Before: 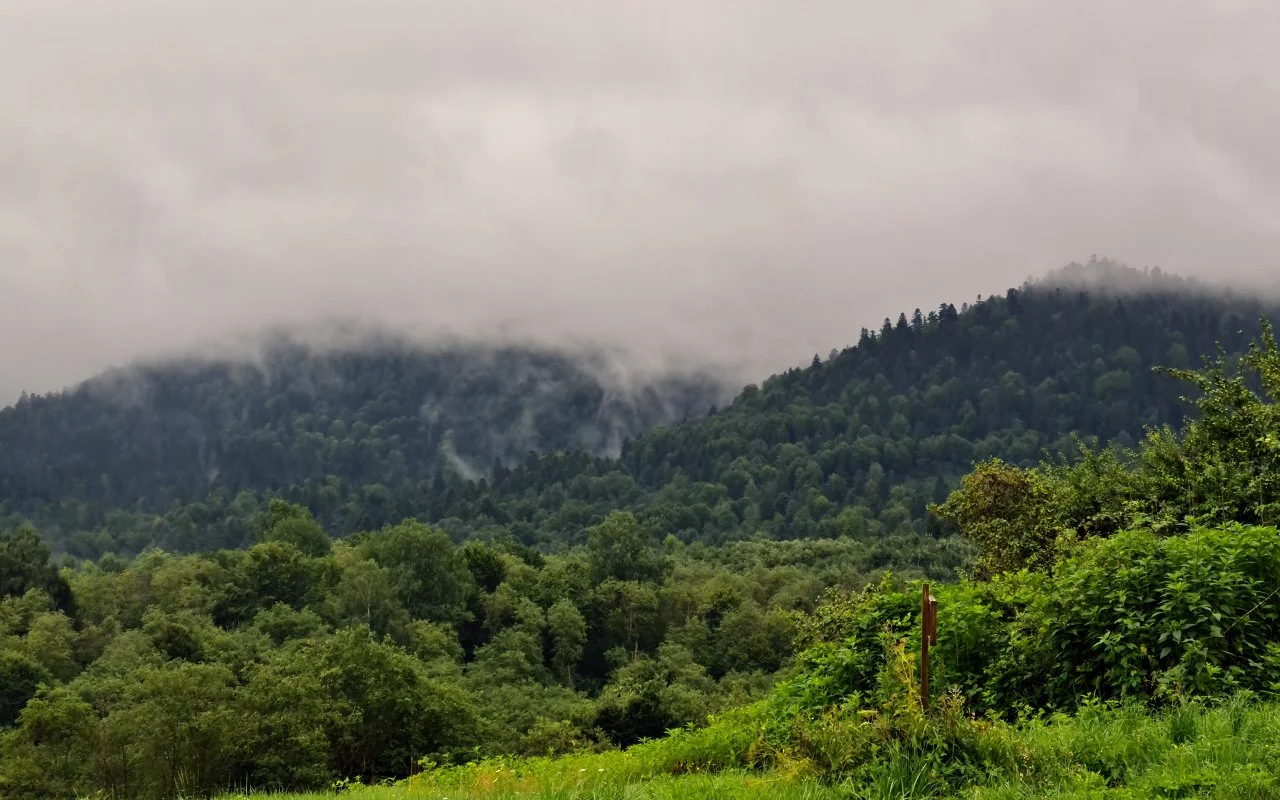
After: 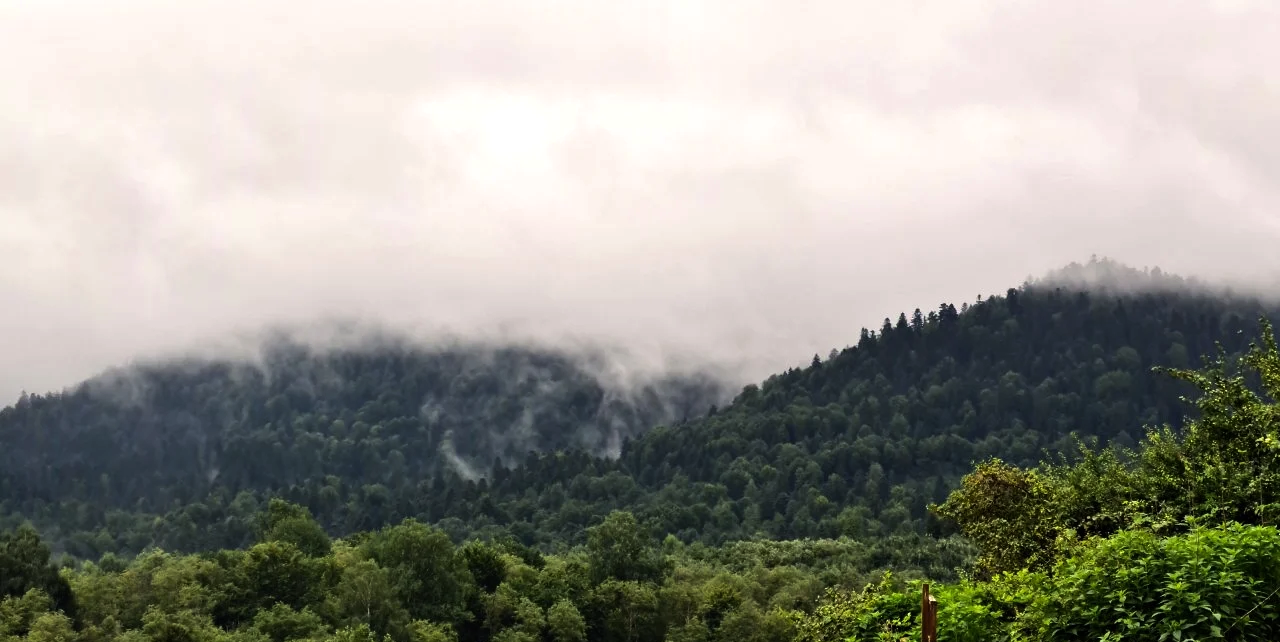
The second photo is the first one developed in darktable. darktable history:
crop: bottom 19.644%
tone equalizer: -8 EV -0.75 EV, -7 EV -0.7 EV, -6 EV -0.6 EV, -5 EV -0.4 EV, -3 EV 0.4 EV, -2 EV 0.6 EV, -1 EV 0.7 EV, +0 EV 0.75 EV, edges refinement/feathering 500, mask exposure compensation -1.57 EV, preserve details no
